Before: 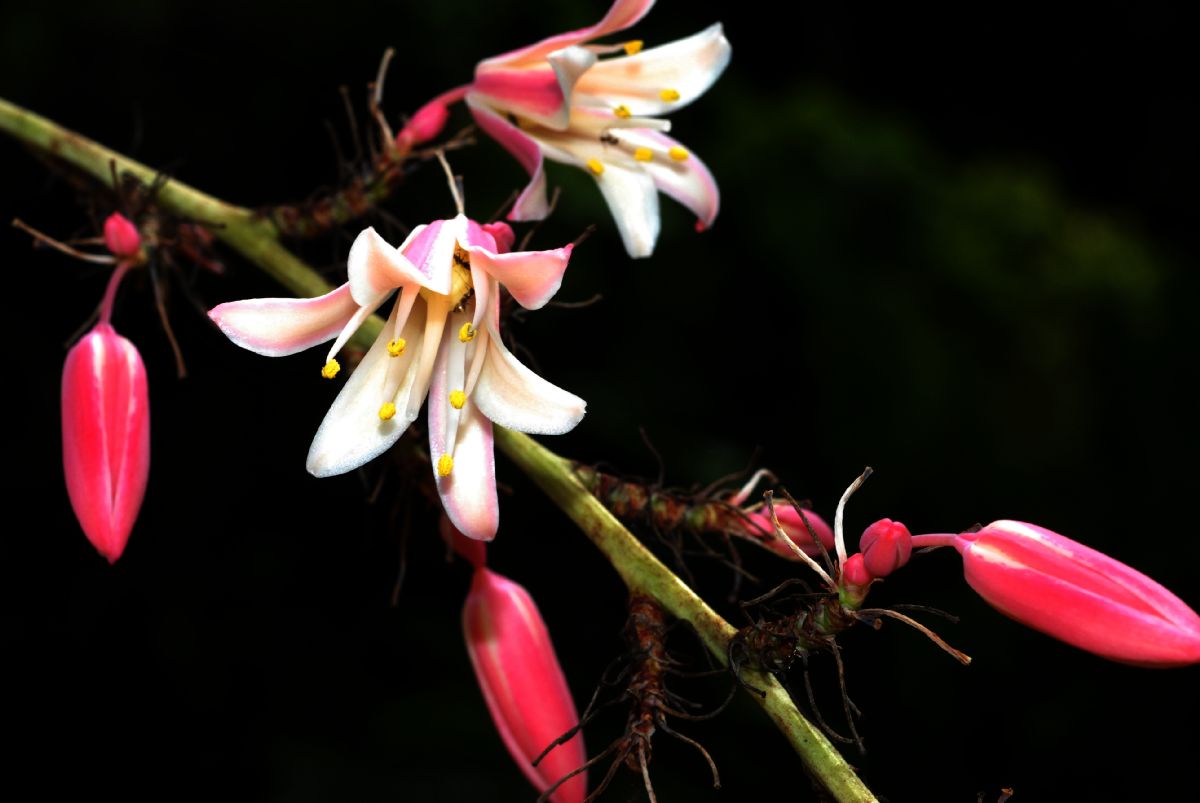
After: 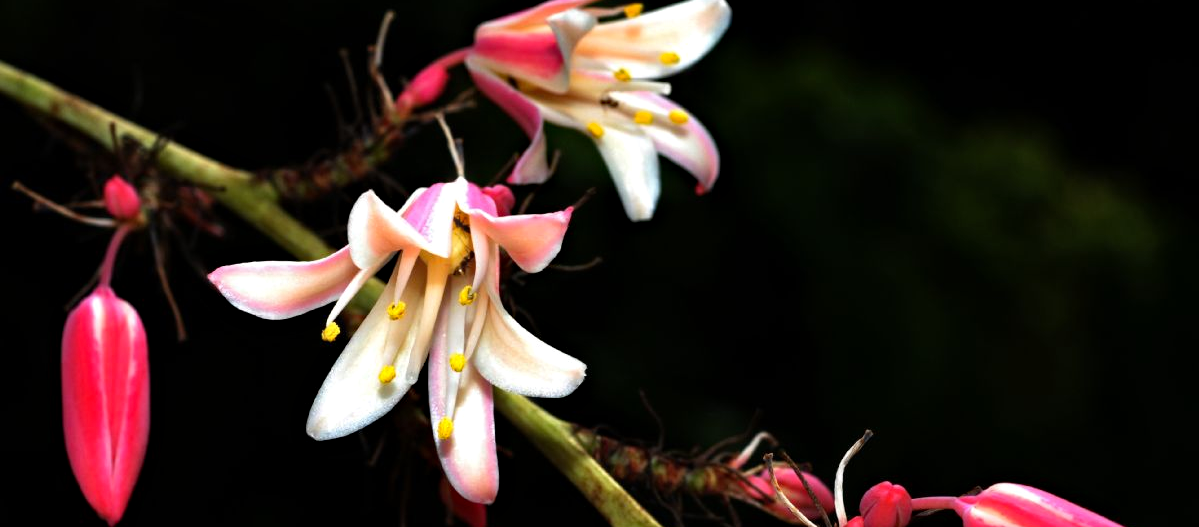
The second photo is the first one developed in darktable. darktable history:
crop and rotate: top 4.848%, bottom 29.503%
haze removal: compatibility mode true, adaptive false
shadows and highlights: shadows 12, white point adjustment 1.2, soften with gaussian
